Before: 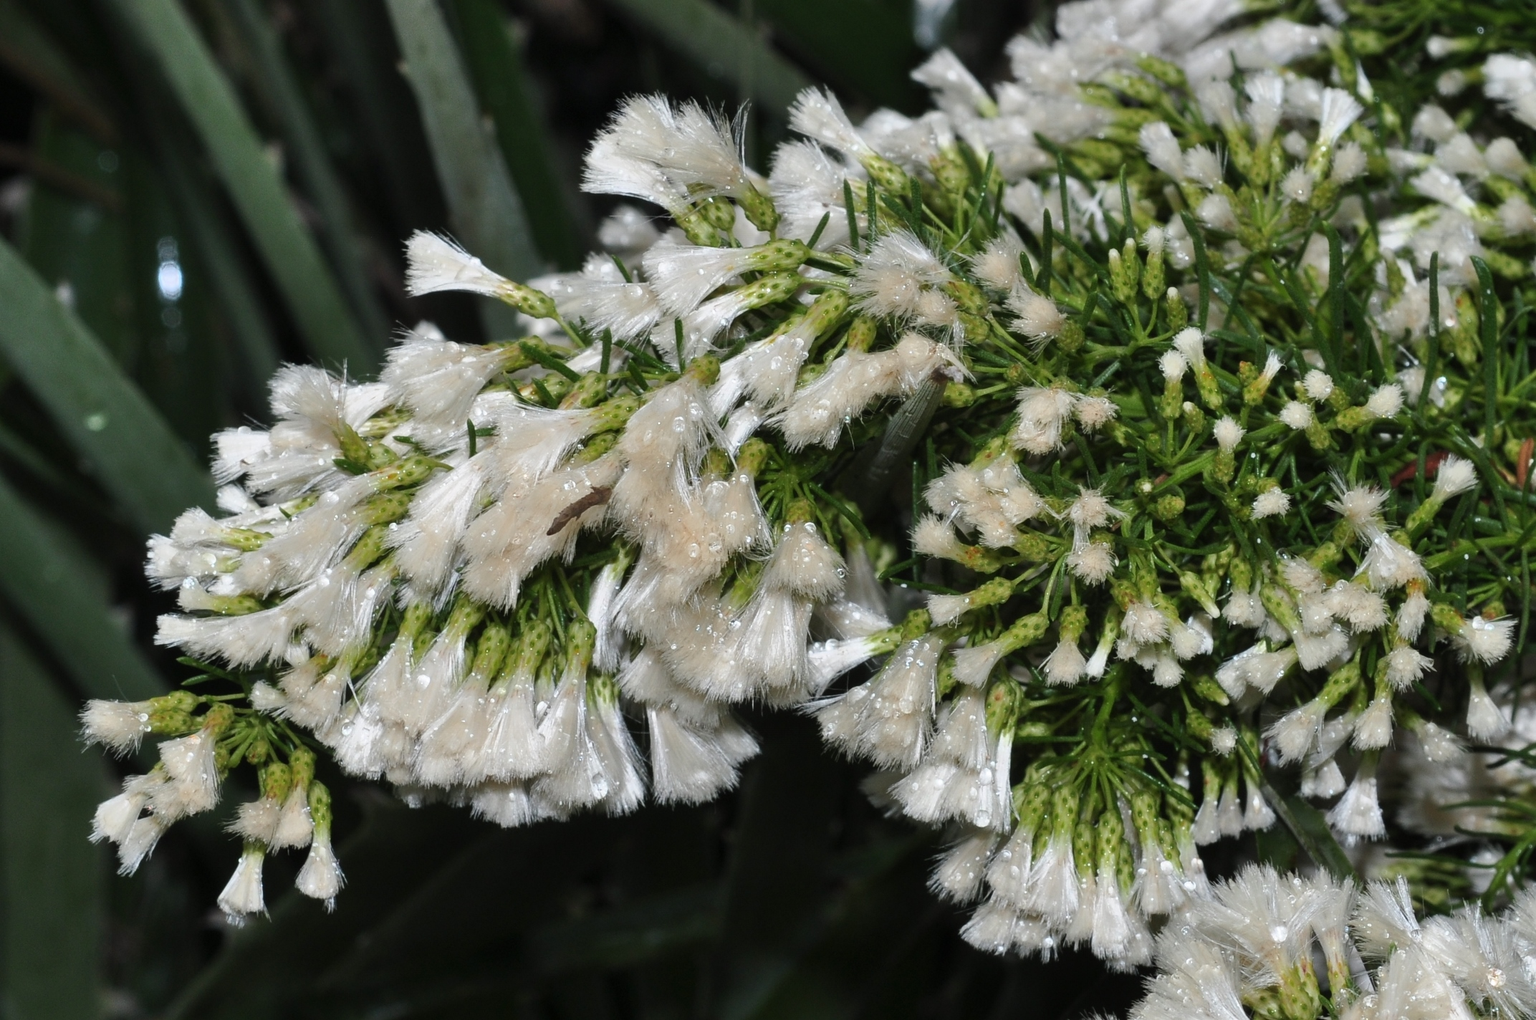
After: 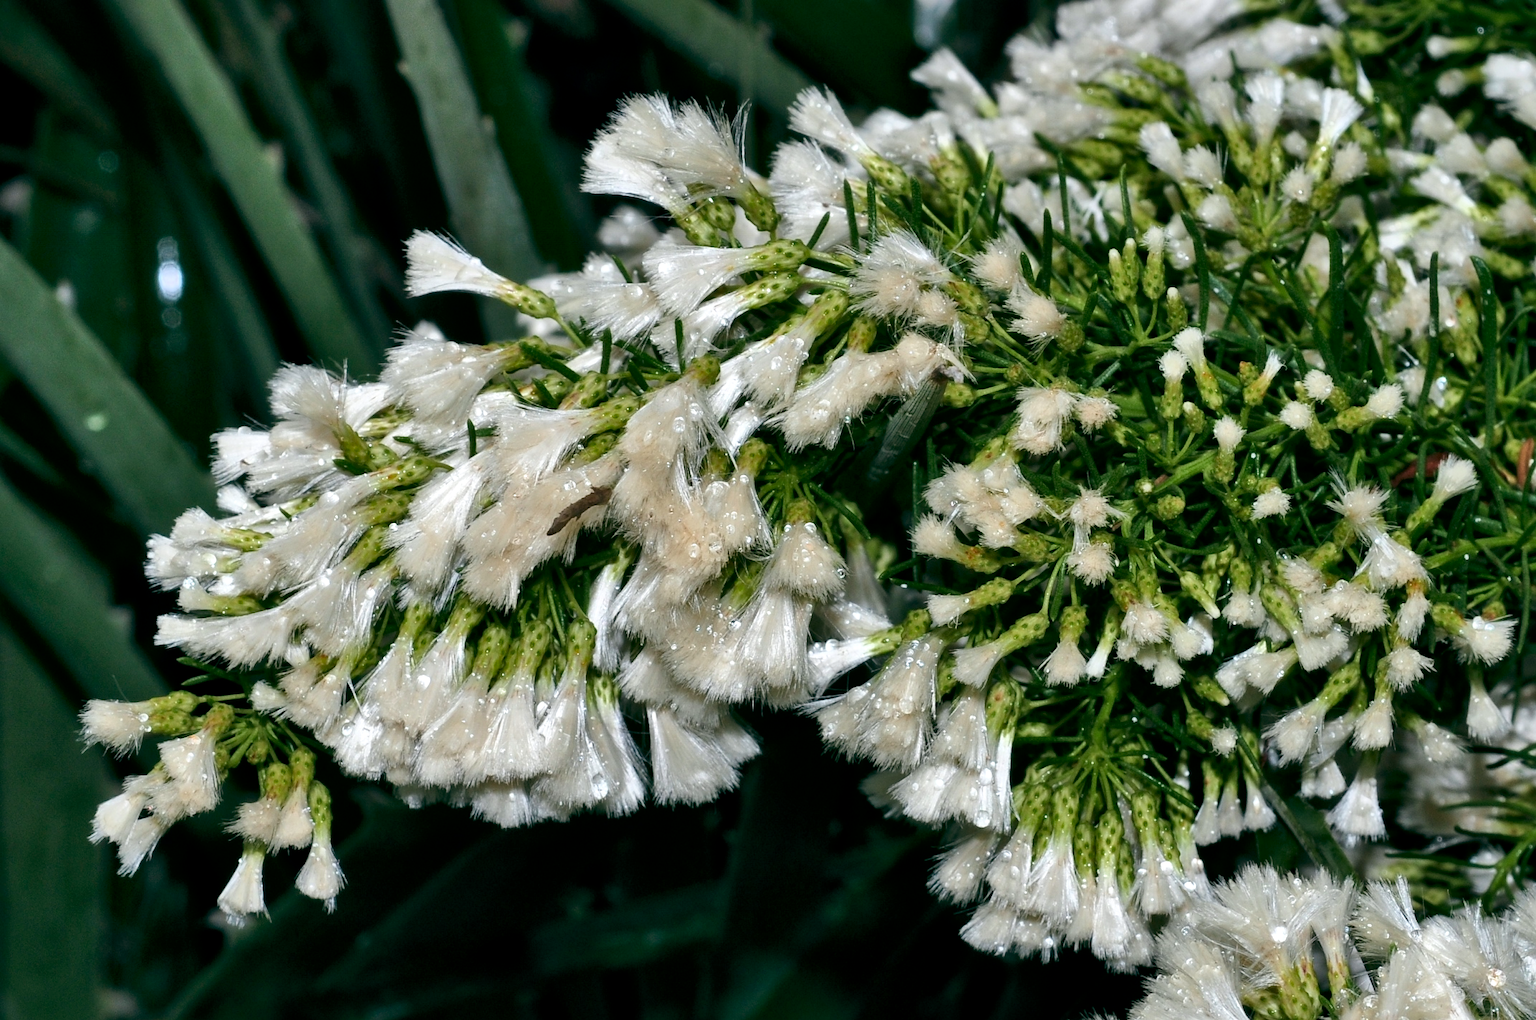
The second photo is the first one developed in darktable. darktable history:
velvia: strength 14.7%
tone equalizer: edges refinement/feathering 500, mask exposure compensation -1.57 EV, preserve details no
color balance rgb: global offset › luminance -0.324%, global offset › chroma 0.114%, global offset › hue 164.46°, perceptual saturation grading › global saturation -2.067%, perceptual saturation grading › highlights -7.261%, perceptual saturation grading › mid-tones 7.68%, perceptual saturation grading › shadows 3.928%, global vibrance 20%
local contrast: mode bilateral grid, contrast 50, coarseness 51, detail 150%, midtone range 0.2
